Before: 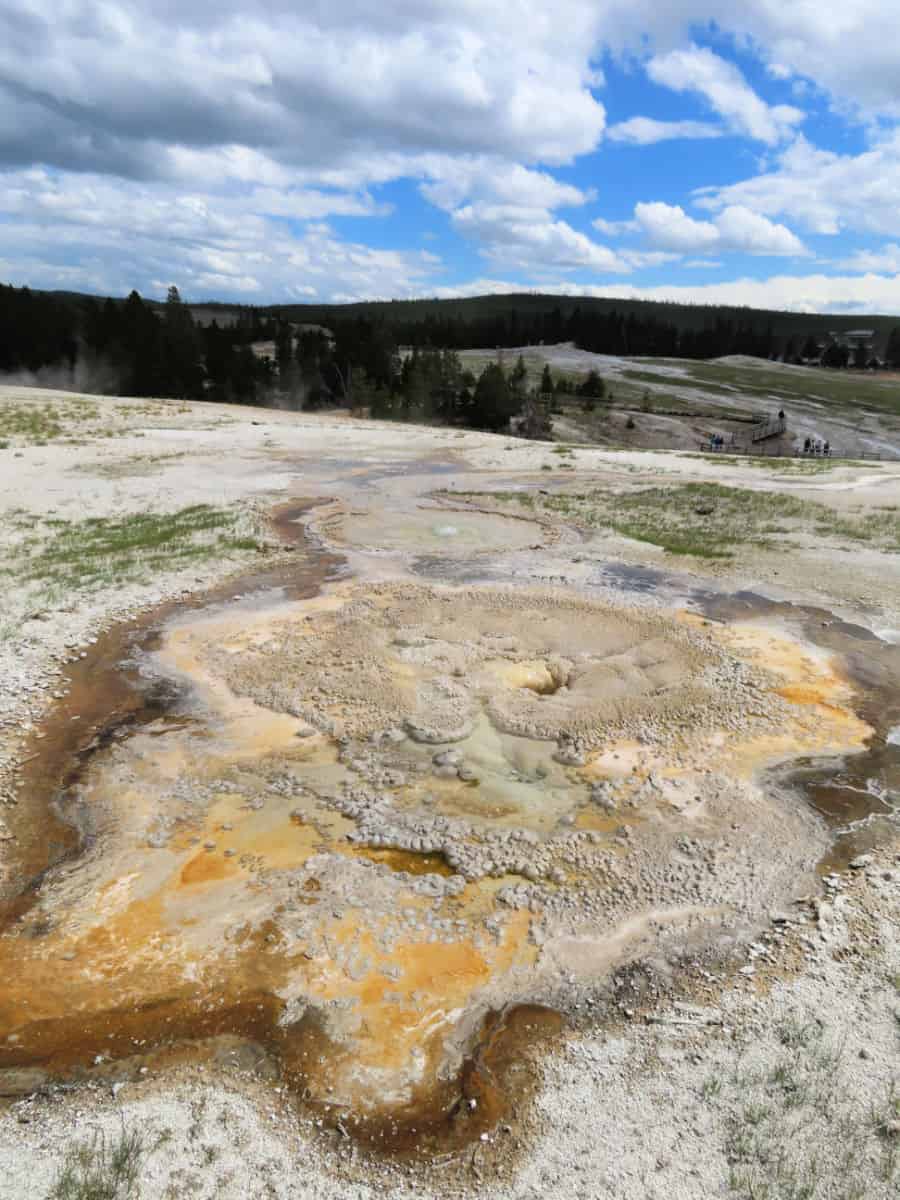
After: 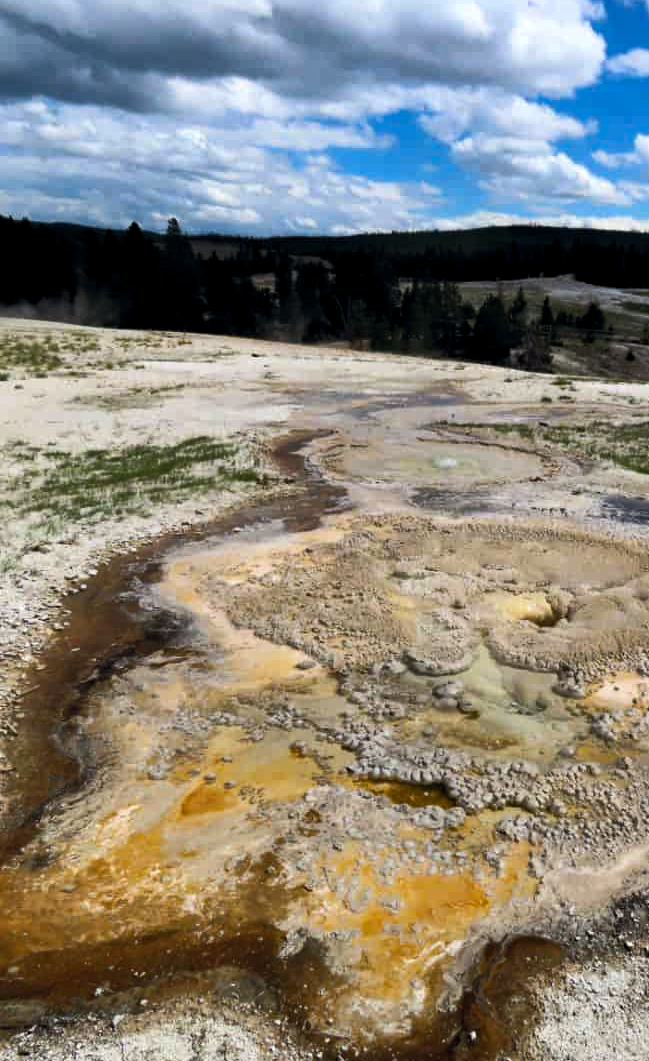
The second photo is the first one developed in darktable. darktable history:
exposure: black level correction 0.005, exposure 0.005 EV, compensate highlight preservation false
crop: top 5.749%, right 27.837%, bottom 5.771%
haze removal: compatibility mode true, adaptive false
color balance rgb: shadows lift › luminance -19.883%, power › hue 73.22°, global offset › chroma 0.095%, global offset › hue 250.25°, linear chroma grading › global chroma 14.832%, perceptual saturation grading › global saturation 1.018%, perceptual saturation grading › highlights -2.768%, perceptual saturation grading › mid-tones 4.258%, perceptual saturation grading › shadows 8.683%, perceptual brilliance grading › highlights 3.31%, perceptual brilliance grading › mid-tones -18.912%, perceptual brilliance grading › shadows -41.673%
